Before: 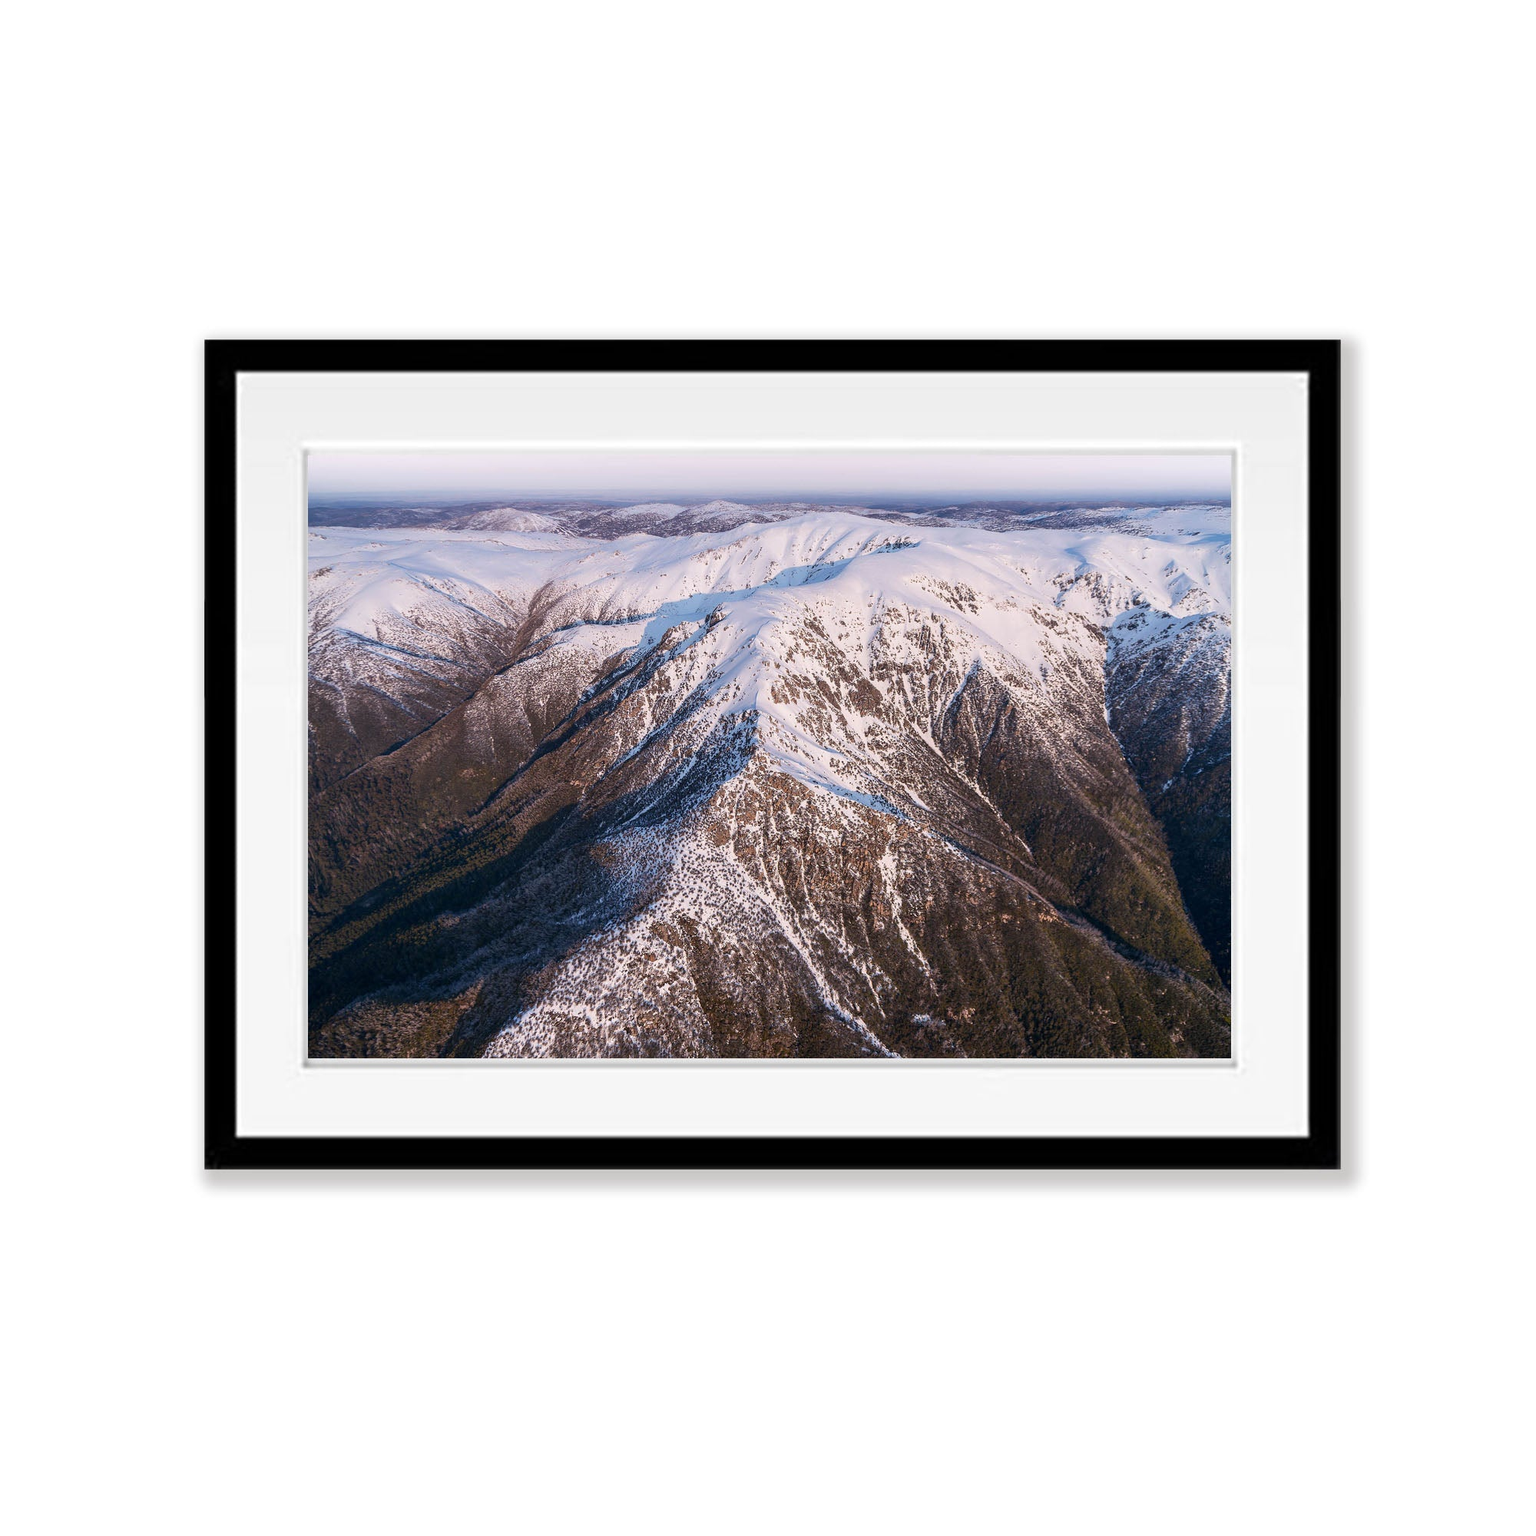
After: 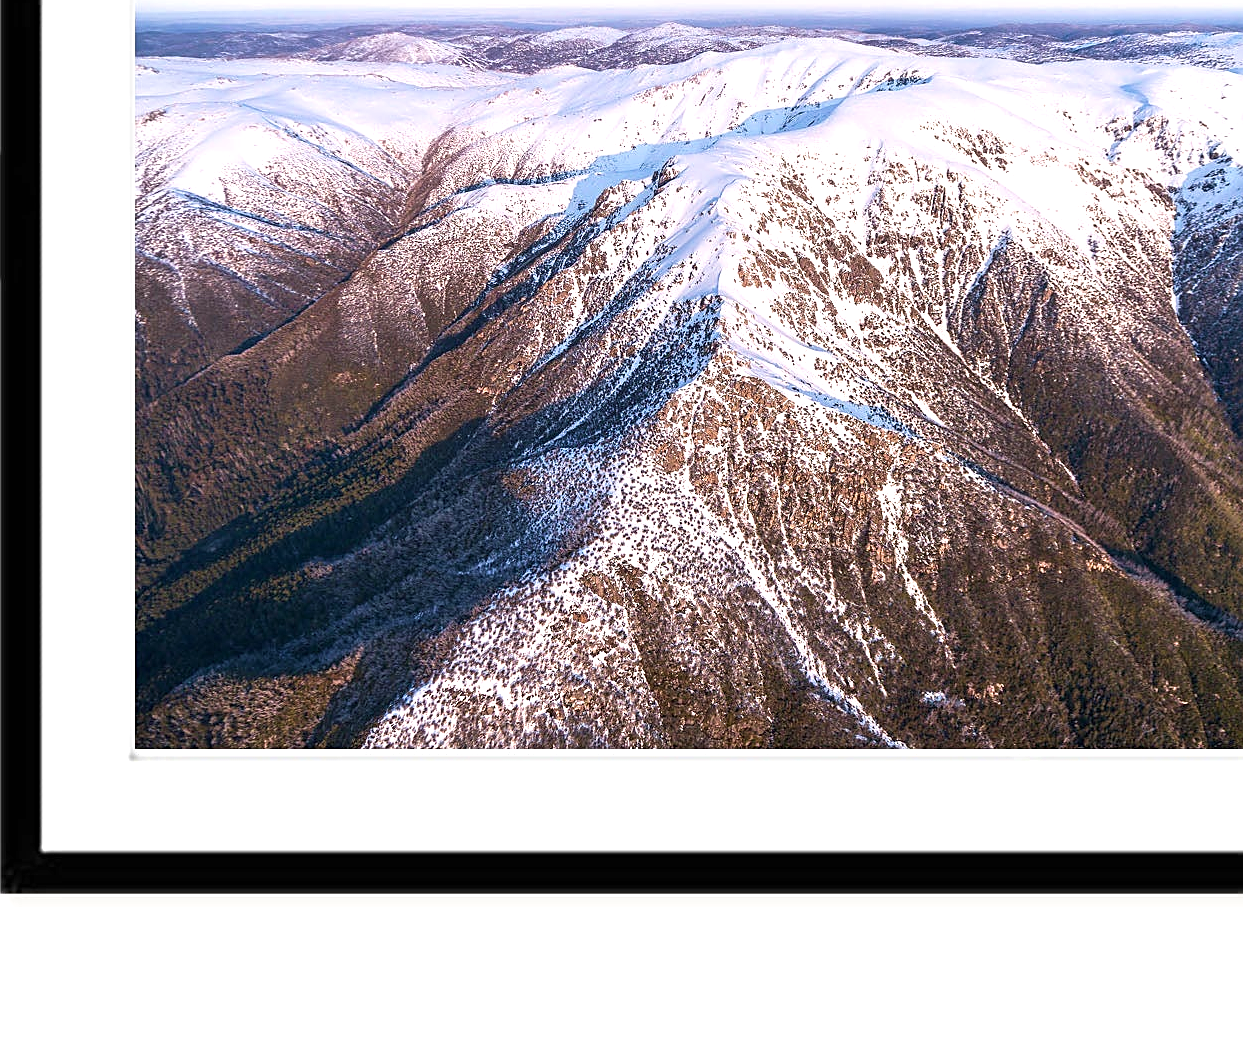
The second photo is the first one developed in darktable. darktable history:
sharpen: on, module defaults
crop: left 13.325%, top 31.473%, right 24.516%, bottom 16.002%
exposure: black level correction 0, exposure 0.704 EV, compensate highlight preservation false
velvia: on, module defaults
